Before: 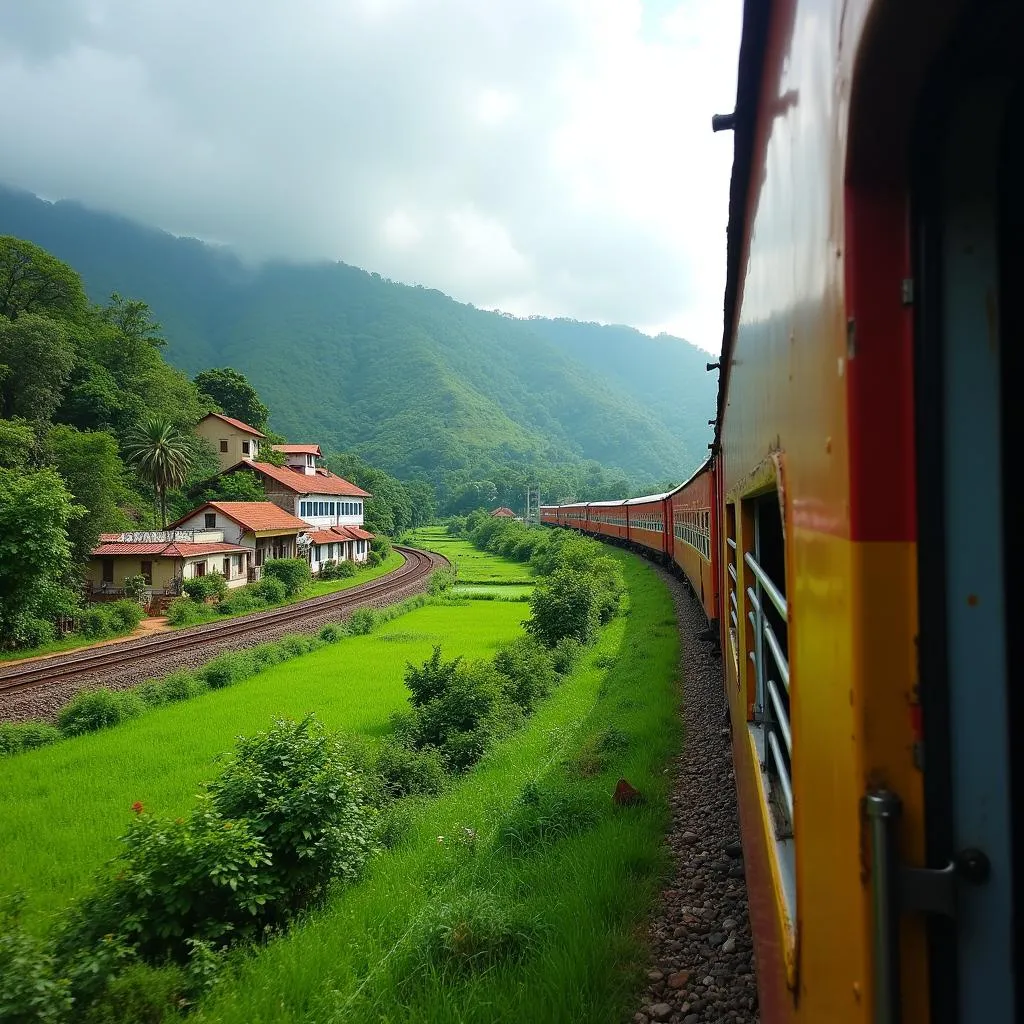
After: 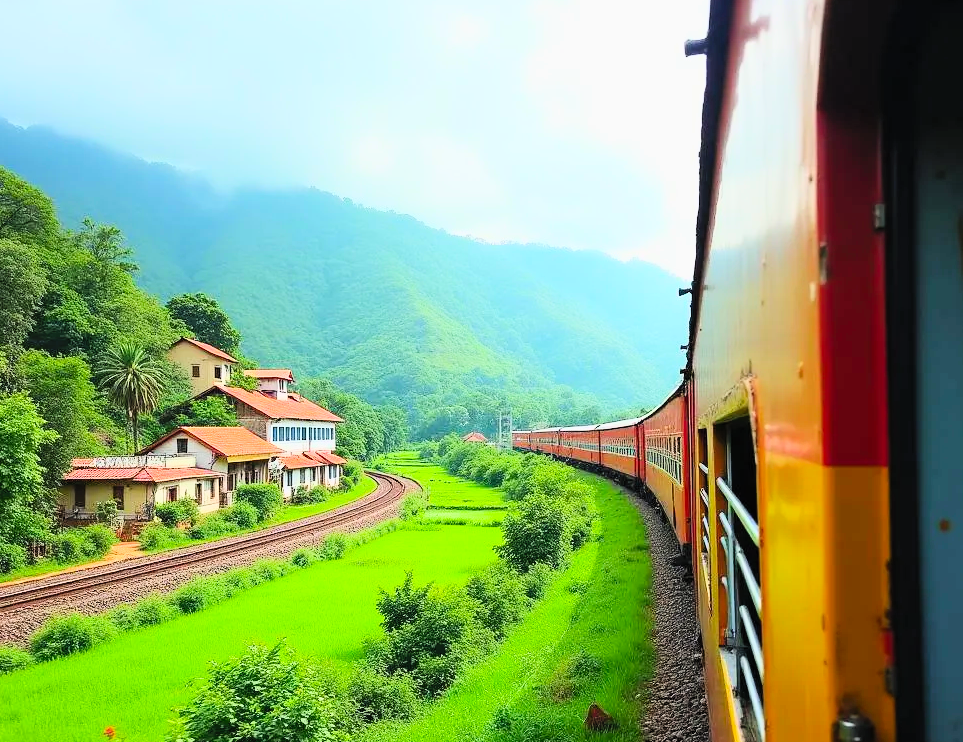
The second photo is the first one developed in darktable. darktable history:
crop: left 2.773%, top 7.355%, right 3.167%, bottom 20.121%
filmic rgb: black relative exposure -7.65 EV, white relative exposure 4.56 EV, hardness 3.61, contrast 0.998, color science v6 (2022), iterations of high-quality reconstruction 0
exposure: black level correction 0, exposure 0.896 EV, compensate highlight preservation false
contrast brightness saturation: contrast 0.241, brightness 0.256, saturation 0.384
